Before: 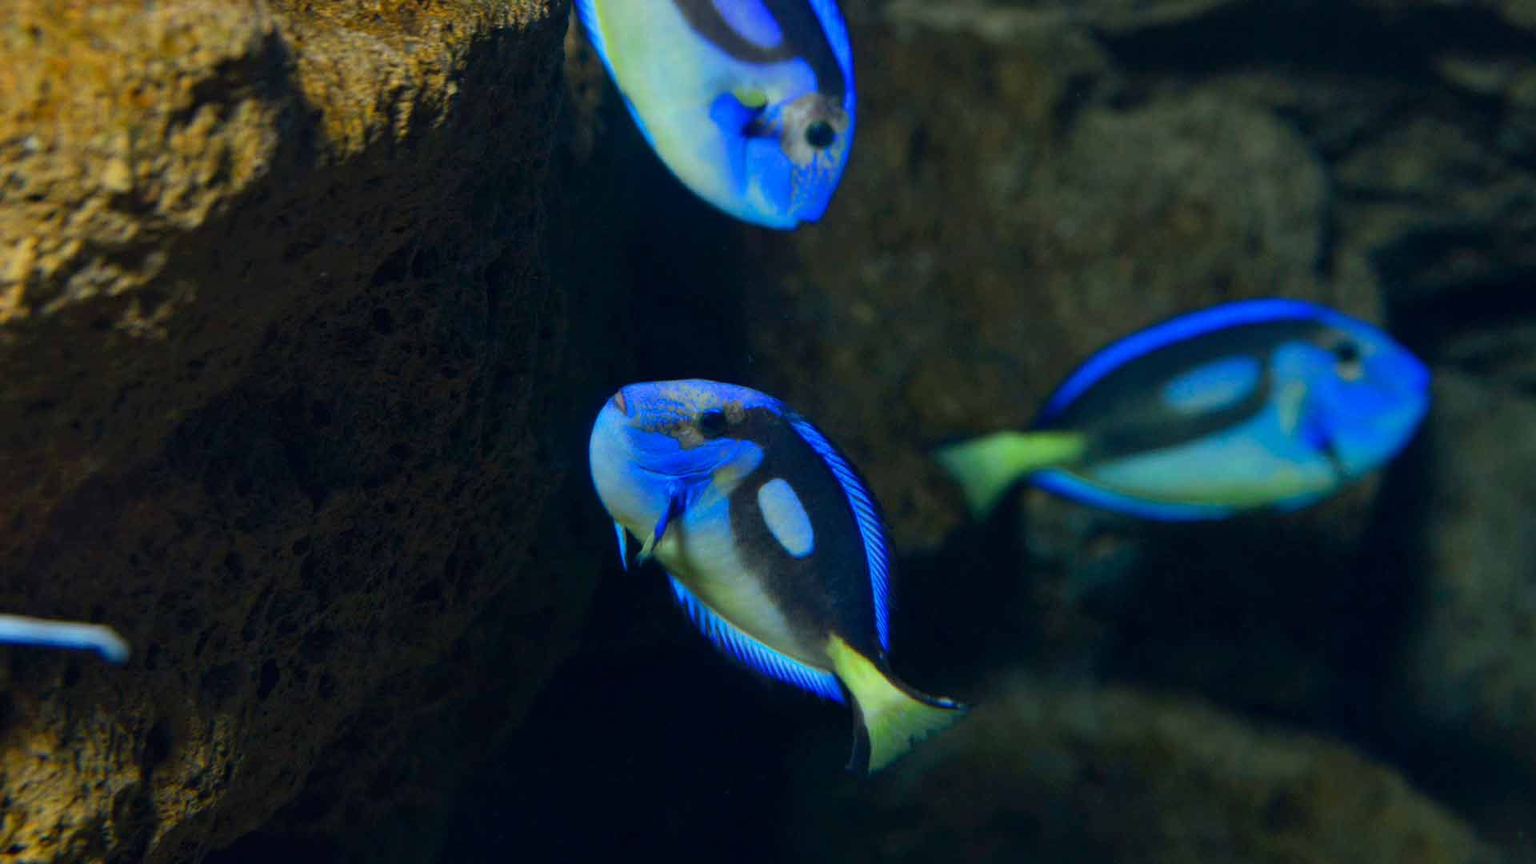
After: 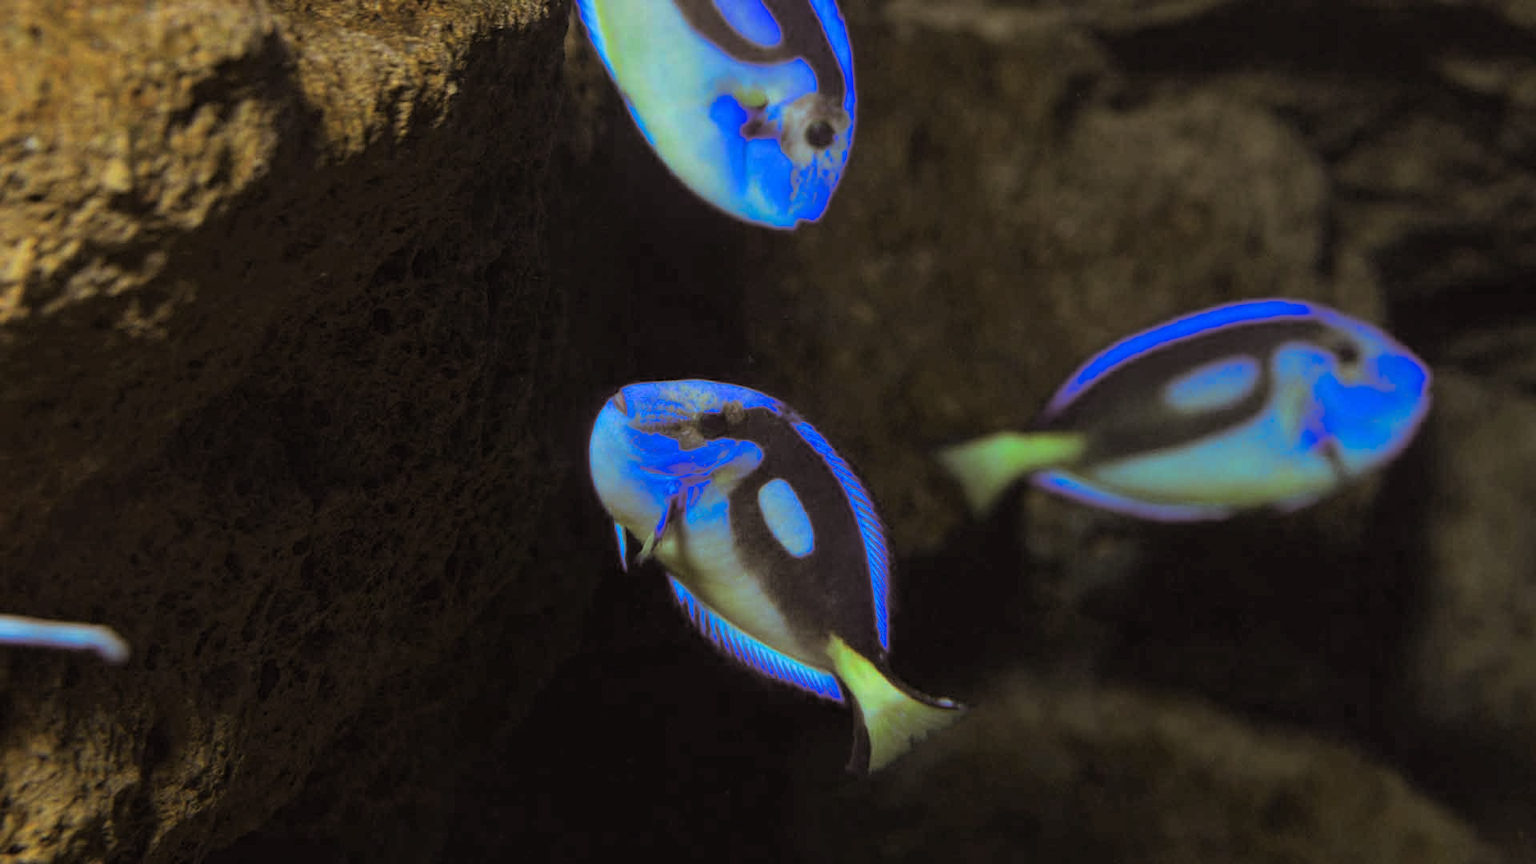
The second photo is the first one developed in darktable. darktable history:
split-toning: shadows › hue 32.4°, shadows › saturation 0.51, highlights › hue 180°, highlights › saturation 0, balance -60.17, compress 55.19%
